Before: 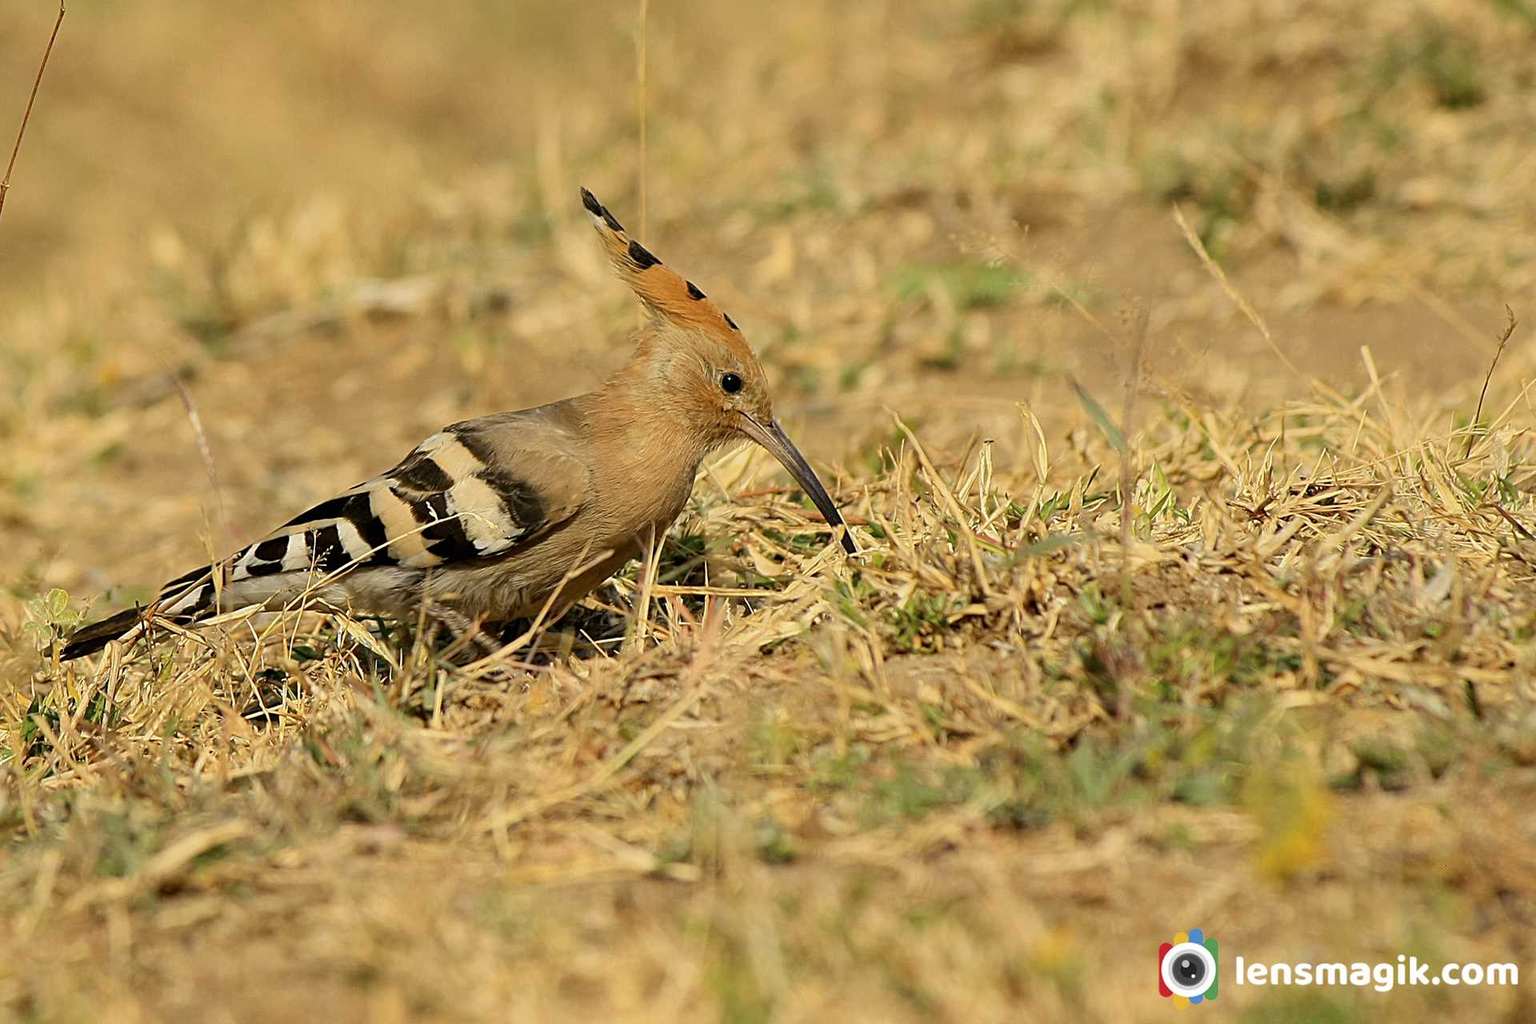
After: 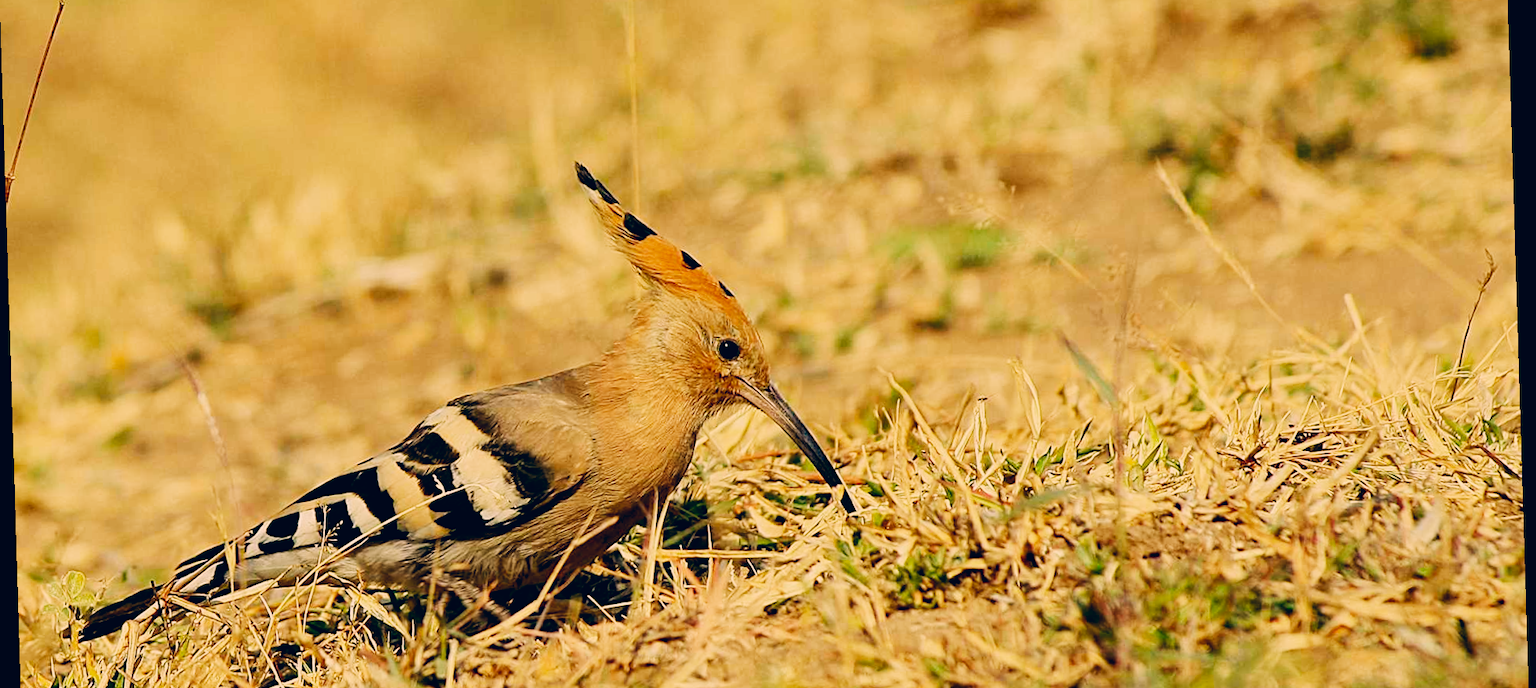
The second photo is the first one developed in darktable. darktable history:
exposure: exposure 0.197 EV, compensate highlight preservation false
sigmoid: contrast 1.8, skew -0.2, preserve hue 0%, red attenuation 0.1, red rotation 0.035, green attenuation 0.1, green rotation -0.017, blue attenuation 0.15, blue rotation -0.052, base primaries Rec2020
color correction: highlights a* 10.32, highlights b* 14.66, shadows a* -9.59, shadows b* -15.02
crop and rotate: top 4.848%, bottom 29.503%
rotate and perspective: rotation -1.75°, automatic cropping off
